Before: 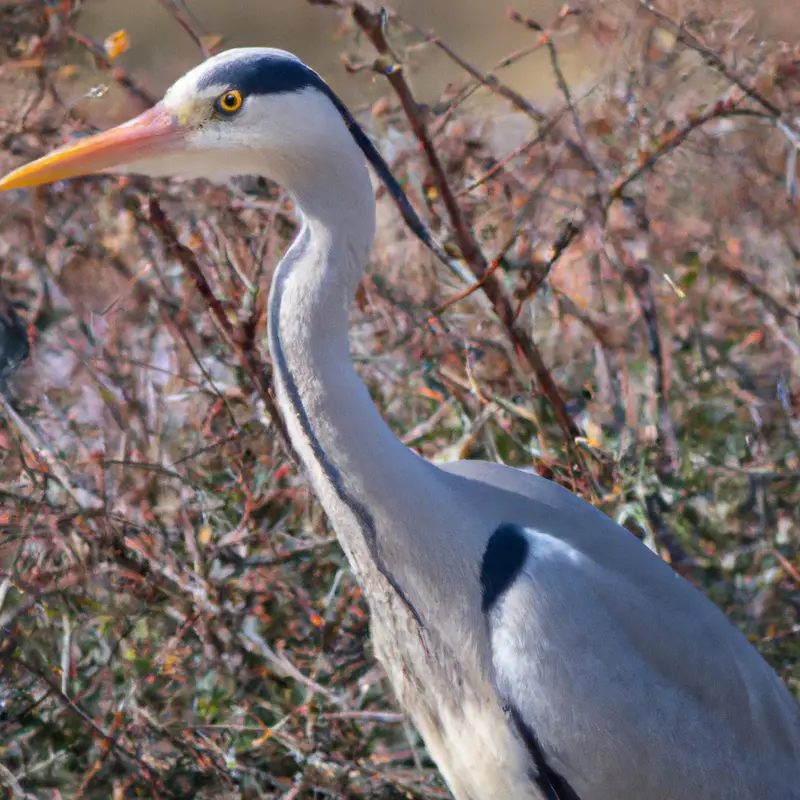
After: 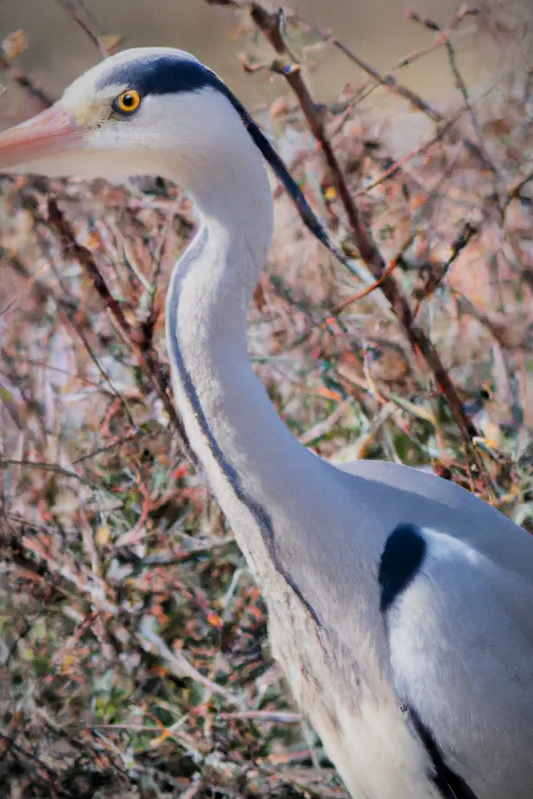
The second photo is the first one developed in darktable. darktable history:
crop and rotate: left 12.851%, right 20.471%
exposure: black level correction 0.001, exposure 0.499 EV, compensate highlight preservation false
vignetting: fall-off start 86.64%, automatic ratio true
filmic rgb: black relative exposure -9.2 EV, white relative exposure 6.78 EV, hardness 3.09, contrast 1.055
